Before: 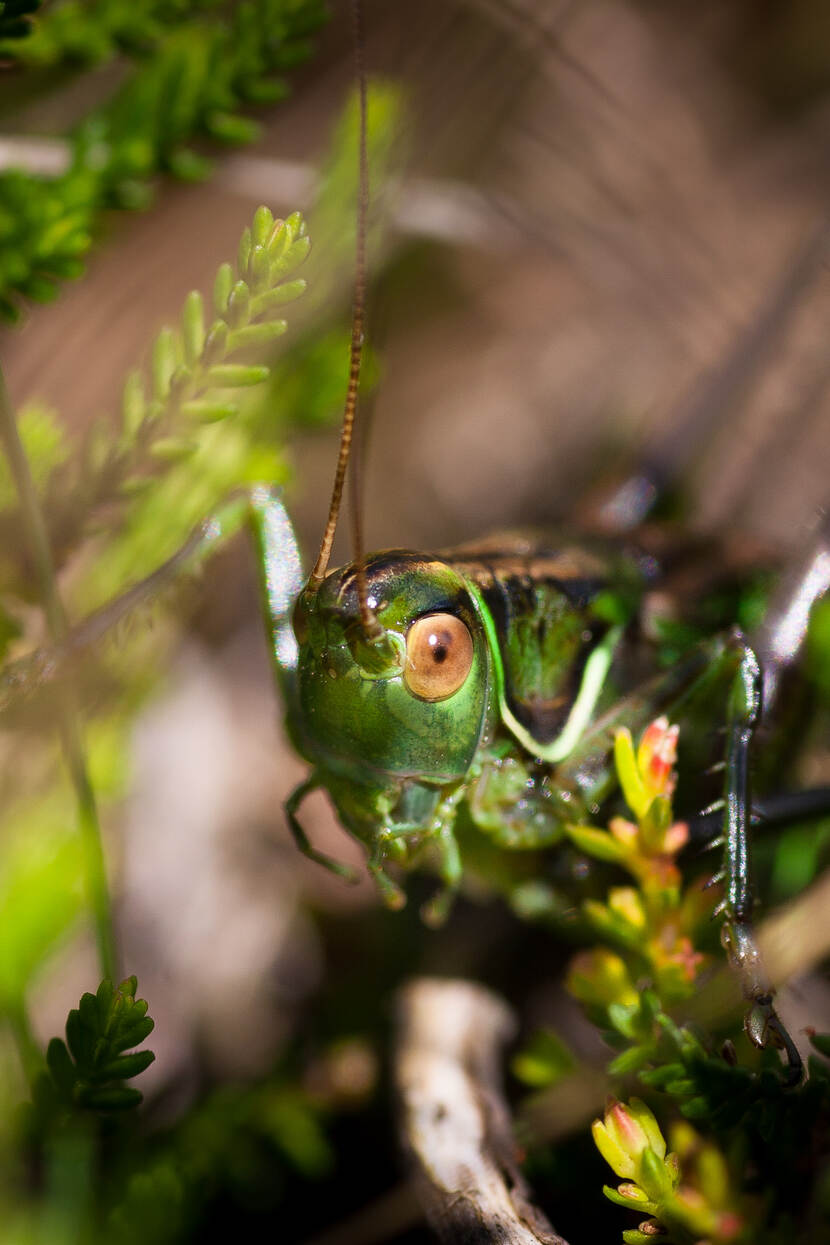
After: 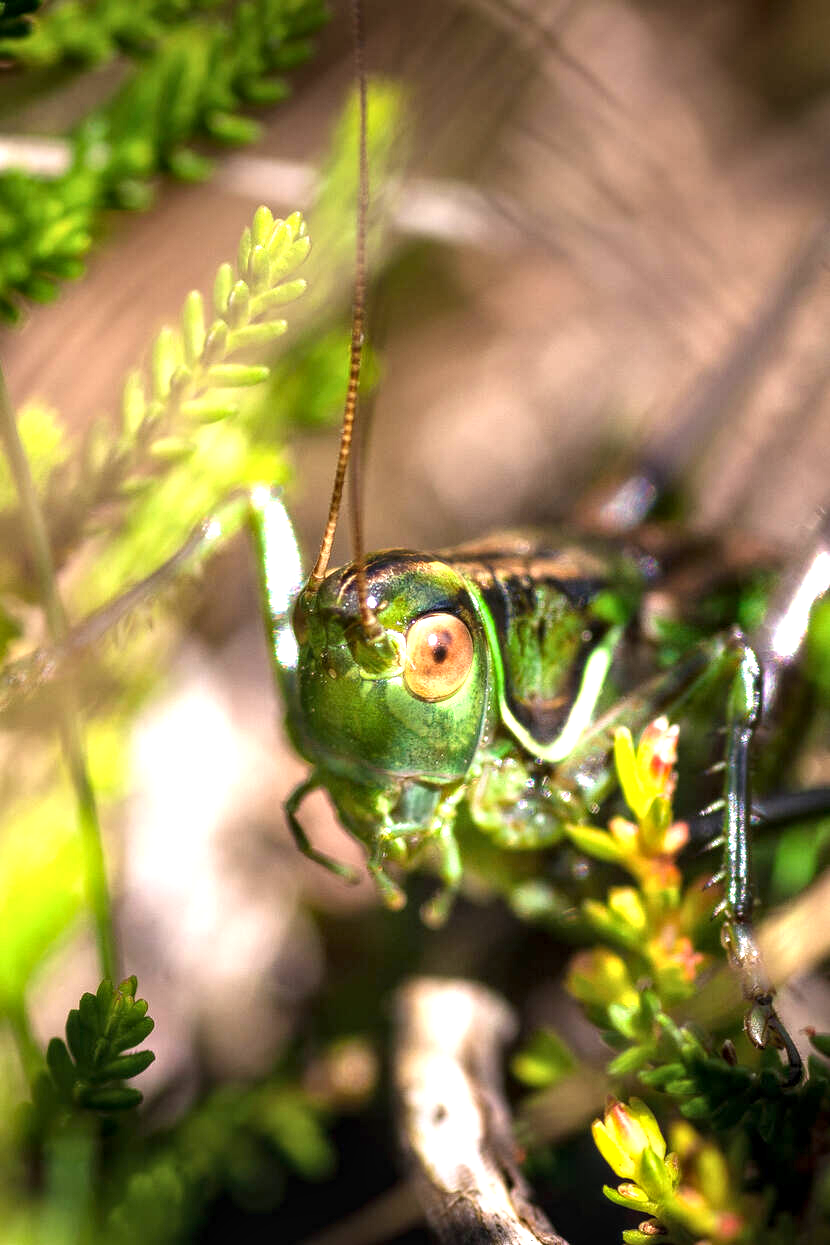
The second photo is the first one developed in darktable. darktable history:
local contrast: detail 130%
exposure: black level correction 0, exposure 1.1 EV, compensate exposure bias true, compensate highlight preservation false
